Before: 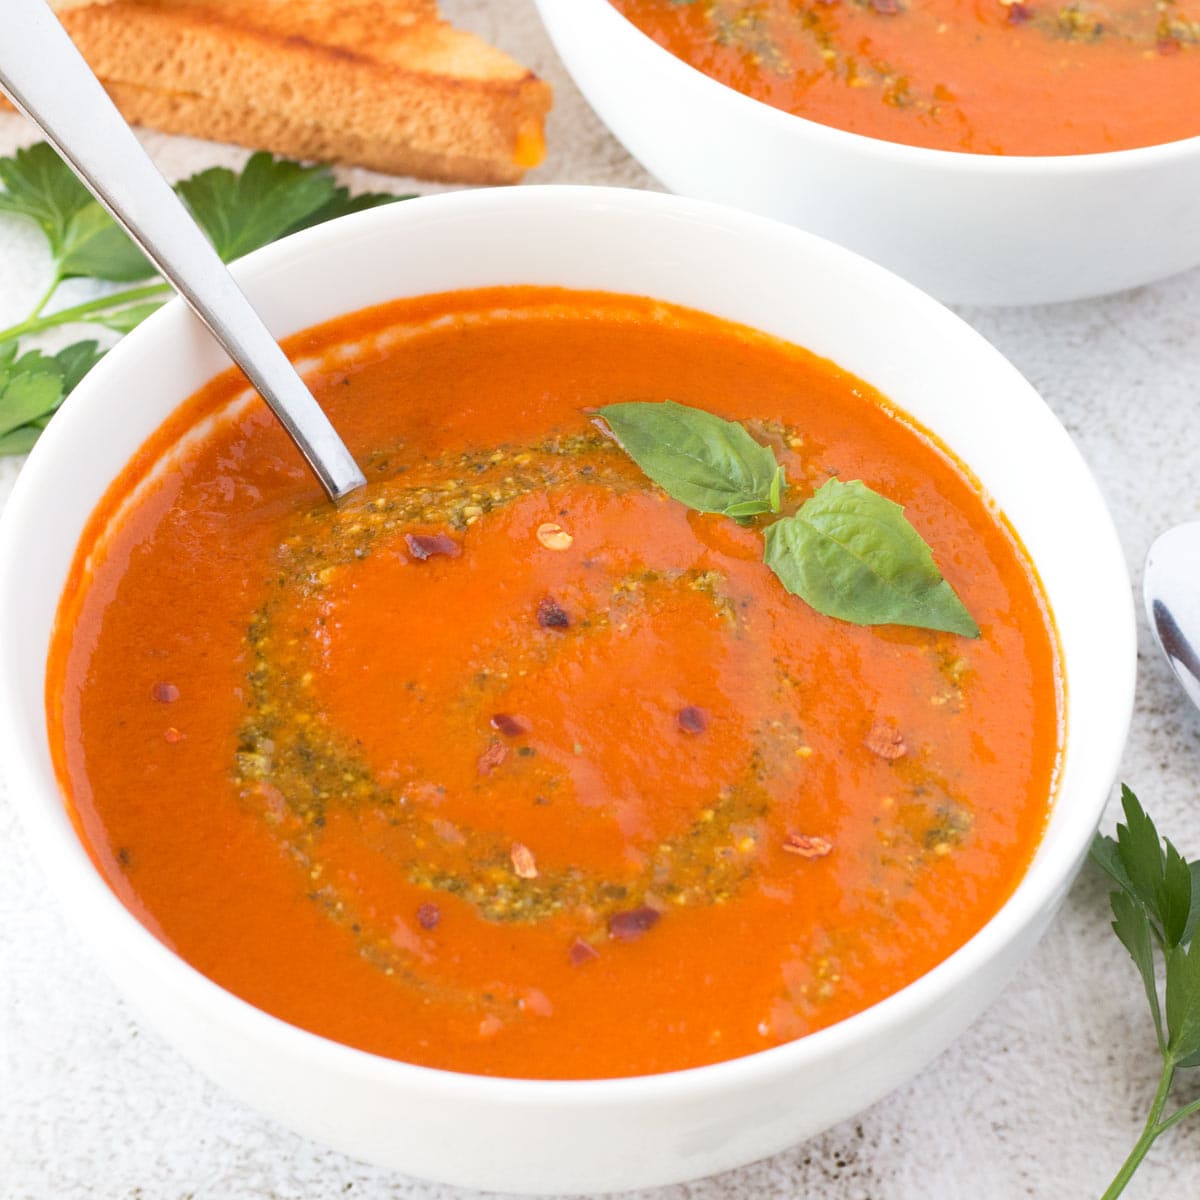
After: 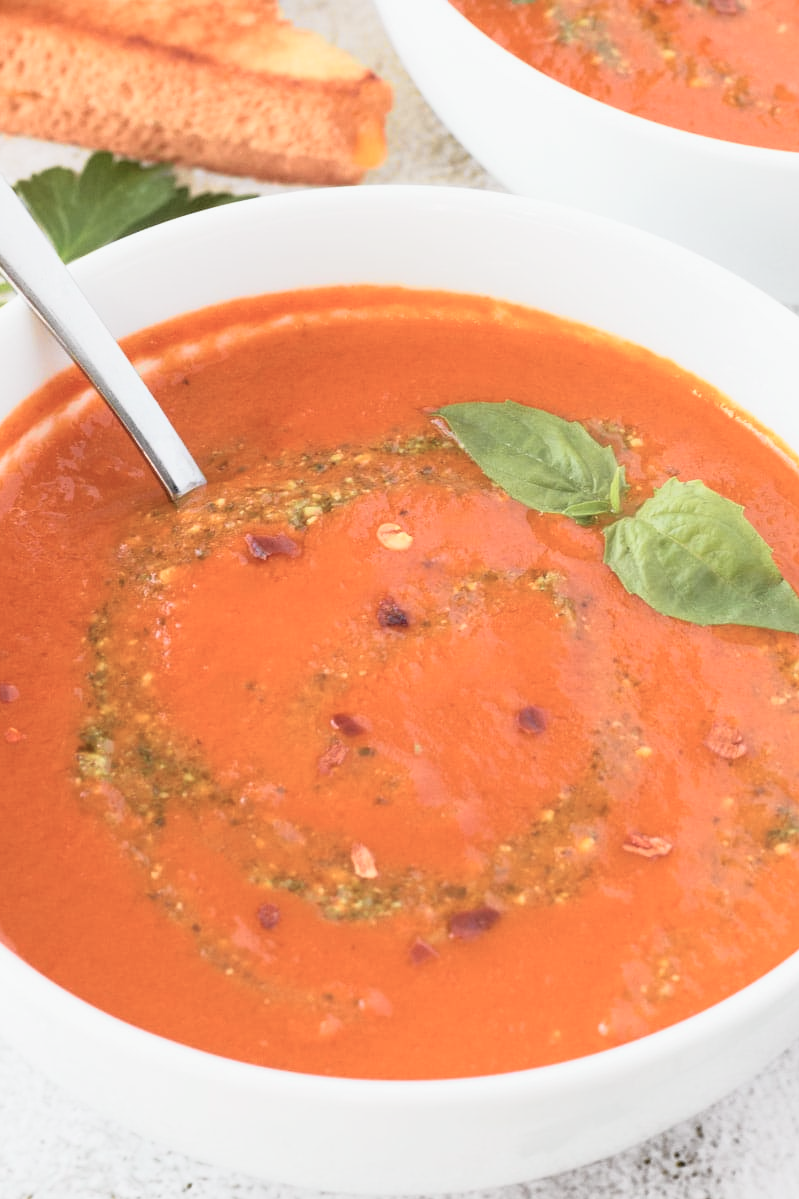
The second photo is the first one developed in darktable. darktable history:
tone curve: curves: ch0 [(0, 0.009) (0.105, 0.08) (0.195, 0.18) (0.283, 0.316) (0.384, 0.434) (0.485, 0.531) (0.638, 0.69) (0.81, 0.872) (1, 0.977)]; ch1 [(0, 0) (0.161, 0.092) (0.35, 0.33) (0.379, 0.401) (0.456, 0.469) (0.502, 0.5) (0.525, 0.514) (0.586, 0.604) (0.642, 0.645) (0.858, 0.817) (1, 0.942)]; ch2 [(0, 0) (0.371, 0.362) (0.437, 0.437) (0.48, 0.49) (0.53, 0.515) (0.56, 0.571) (0.622, 0.606) (0.881, 0.795) (1, 0.929)], color space Lab, independent channels, preserve colors none
crop and rotate: left 13.342%, right 19.991%
